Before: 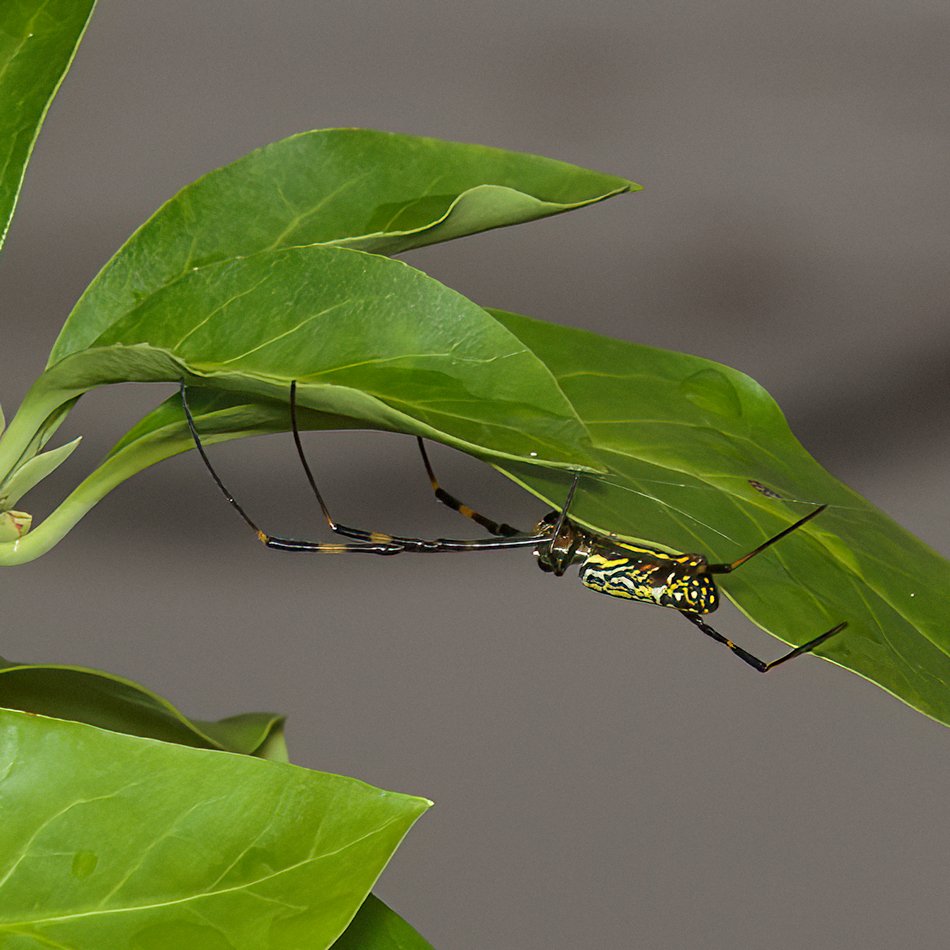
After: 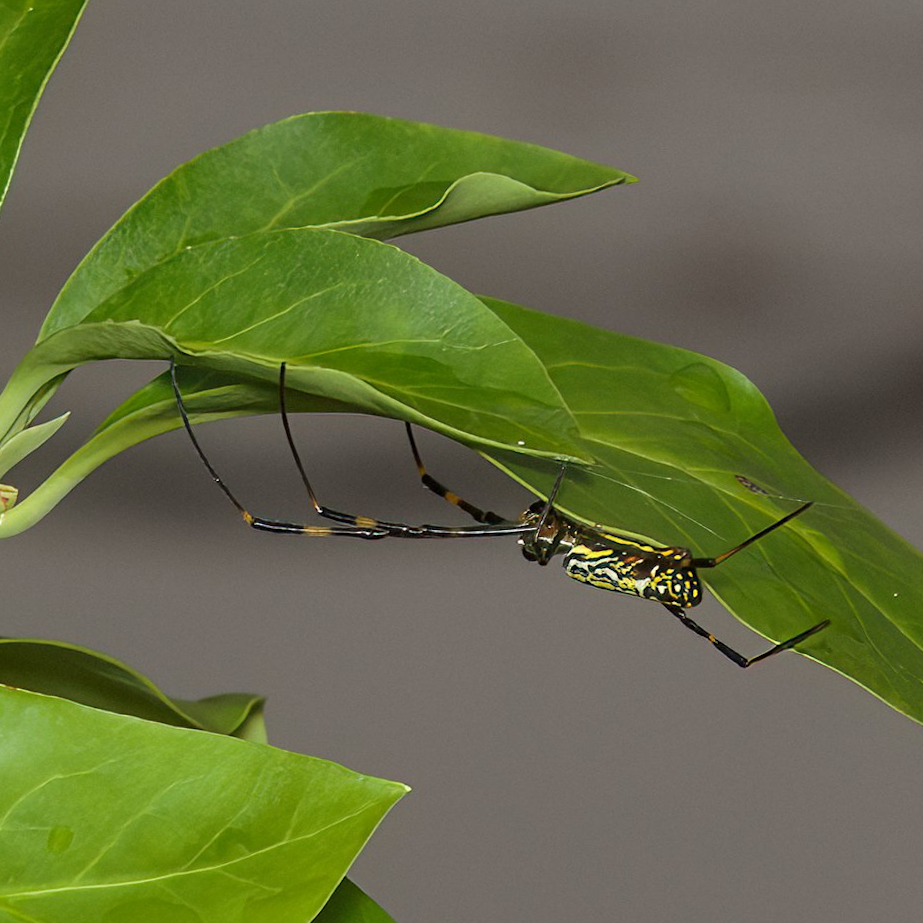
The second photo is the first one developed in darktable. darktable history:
crop and rotate: angle -1.69°
tone equalizer: on, module defaults
